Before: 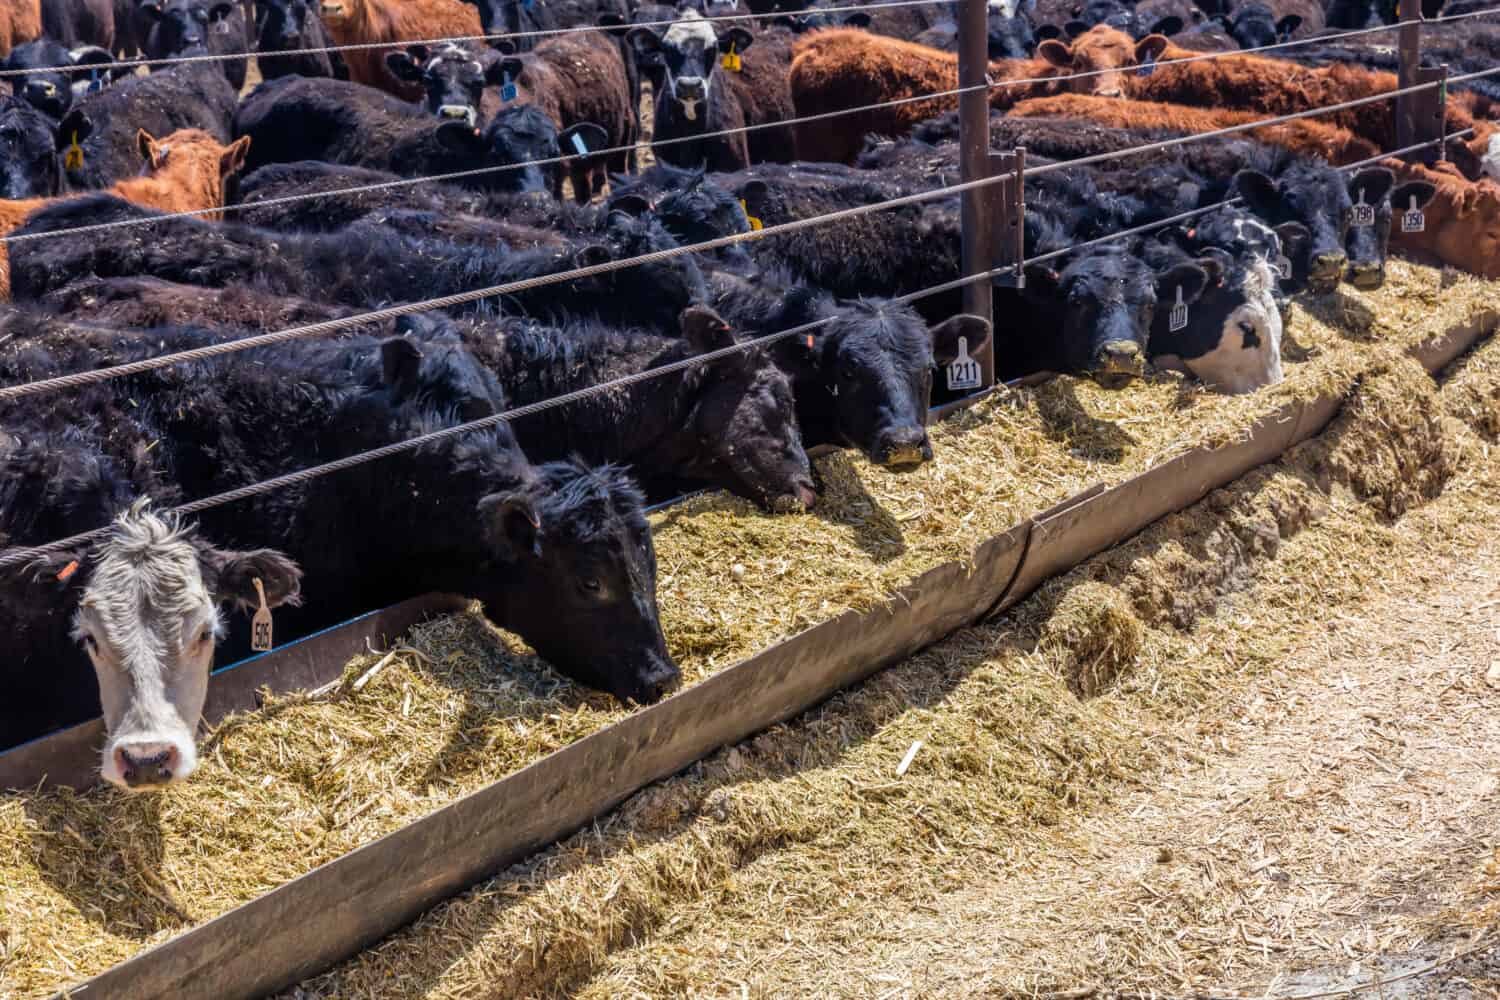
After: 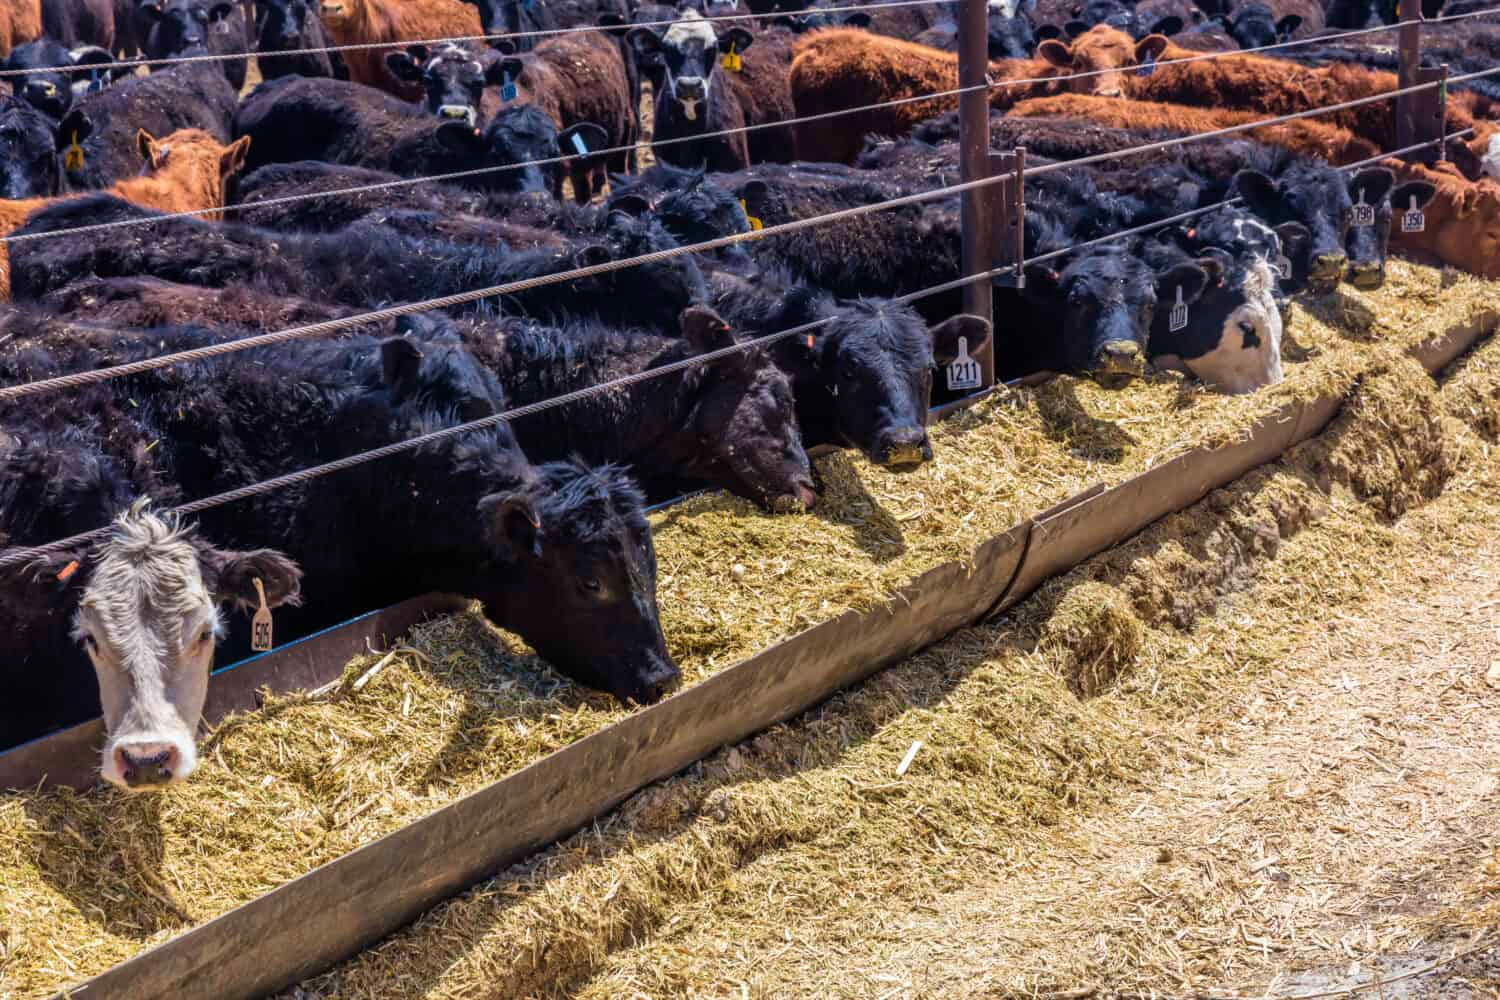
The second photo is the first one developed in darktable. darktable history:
velvia: on, module defaults
color zones: curves: ch0 [(0.25, 0.5) (0.463, 0.627) (0.484, 0.637) (0.75, 0.5)]
